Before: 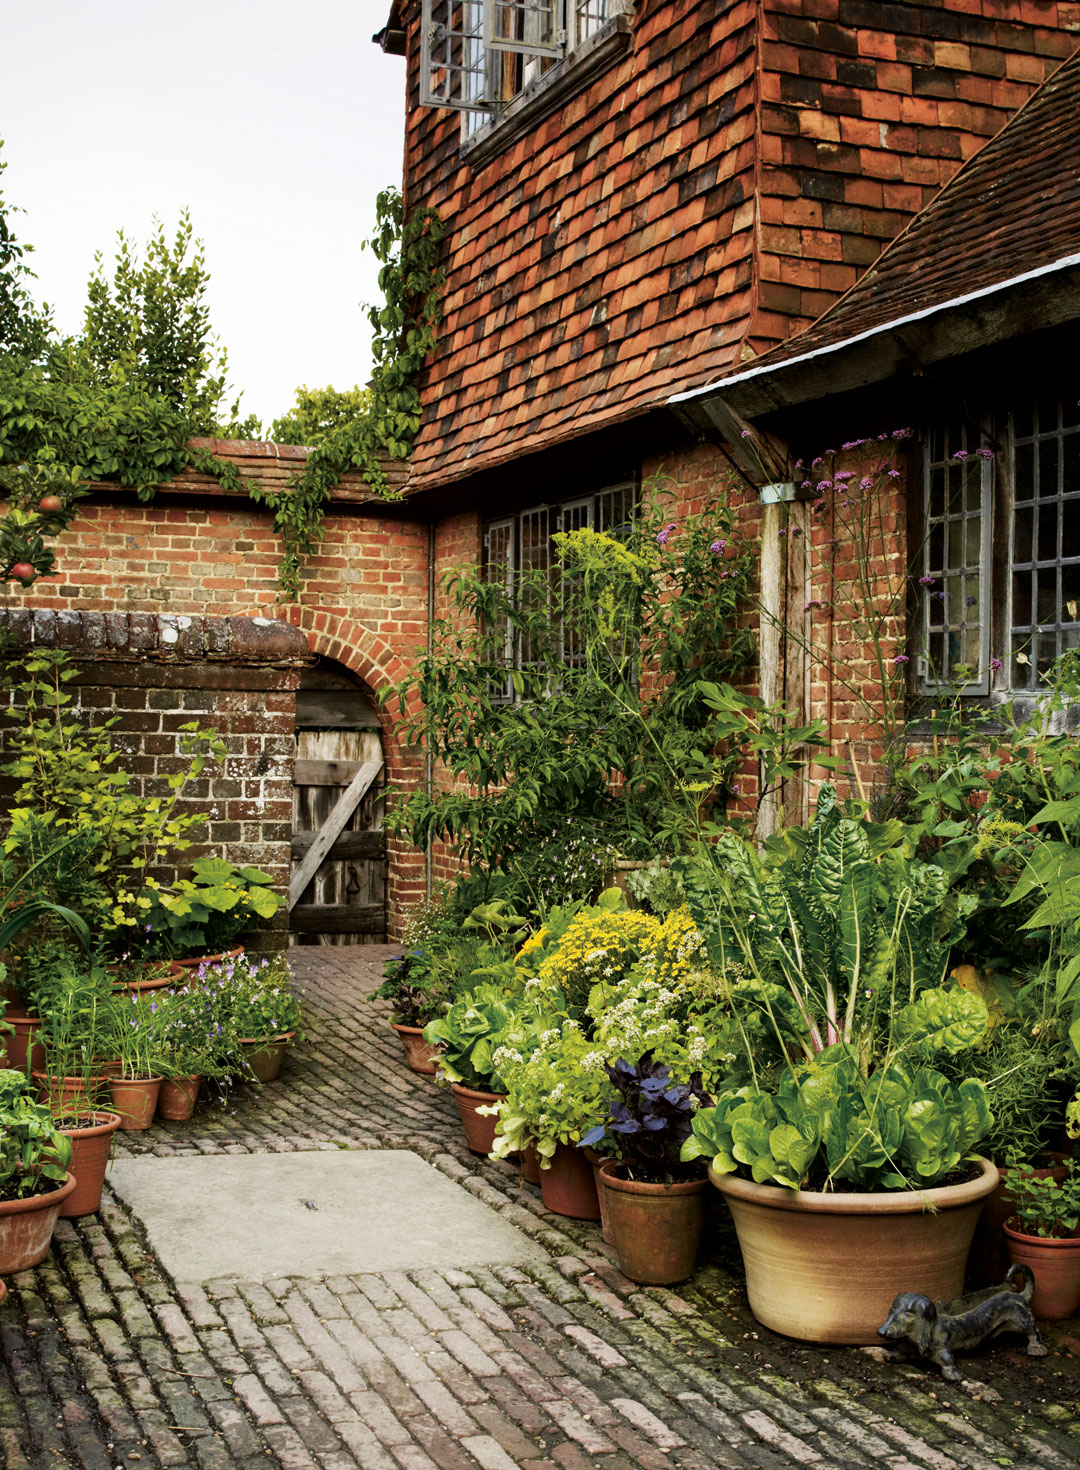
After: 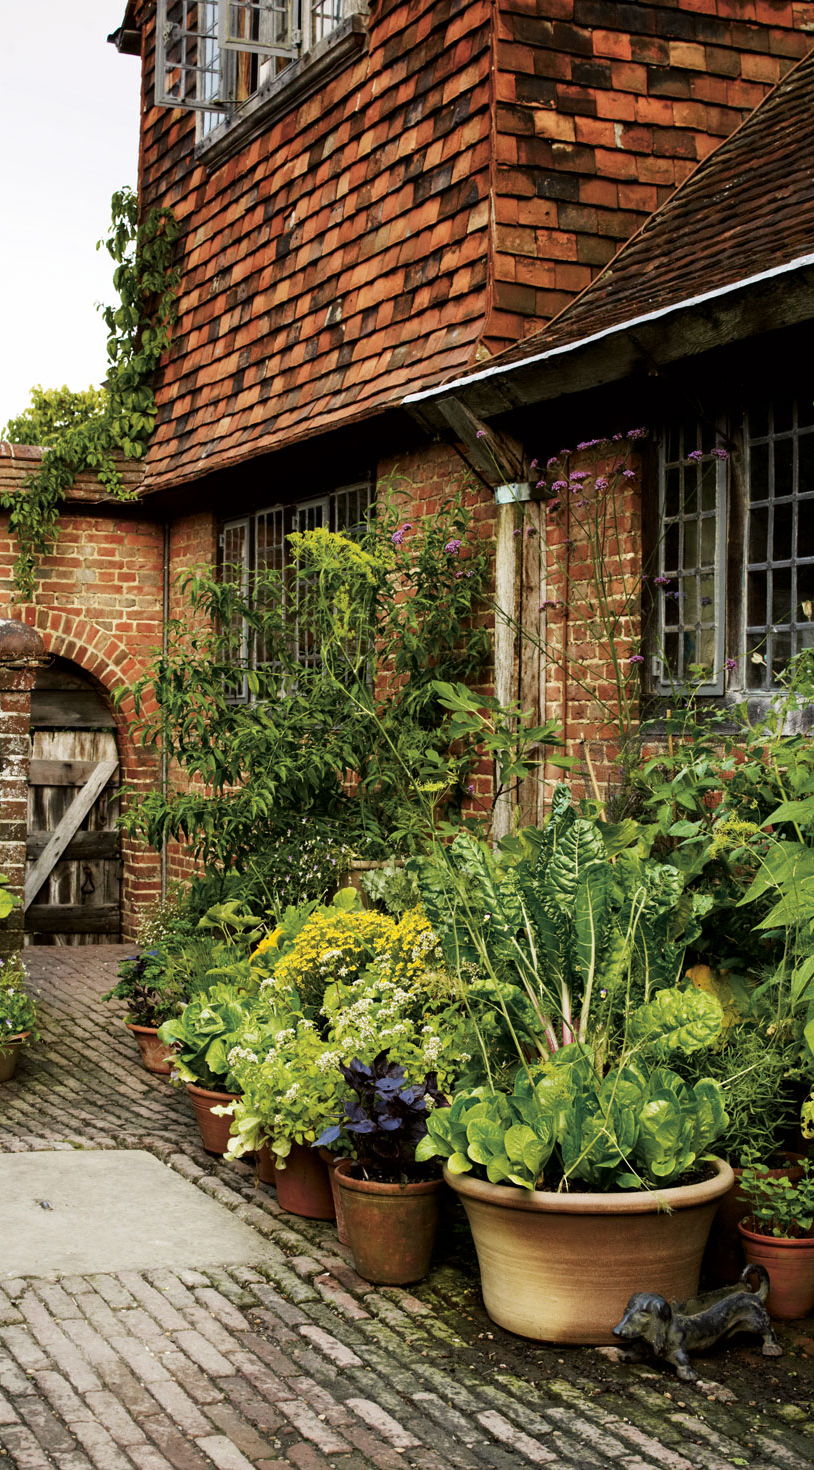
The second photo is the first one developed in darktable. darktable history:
crop and rotate: left 24.6%
color zones: curves: ch0 [(0.25, 0.5) (0.463, 0.627) (0.484, 0.637) (0.75, 0.5)]
